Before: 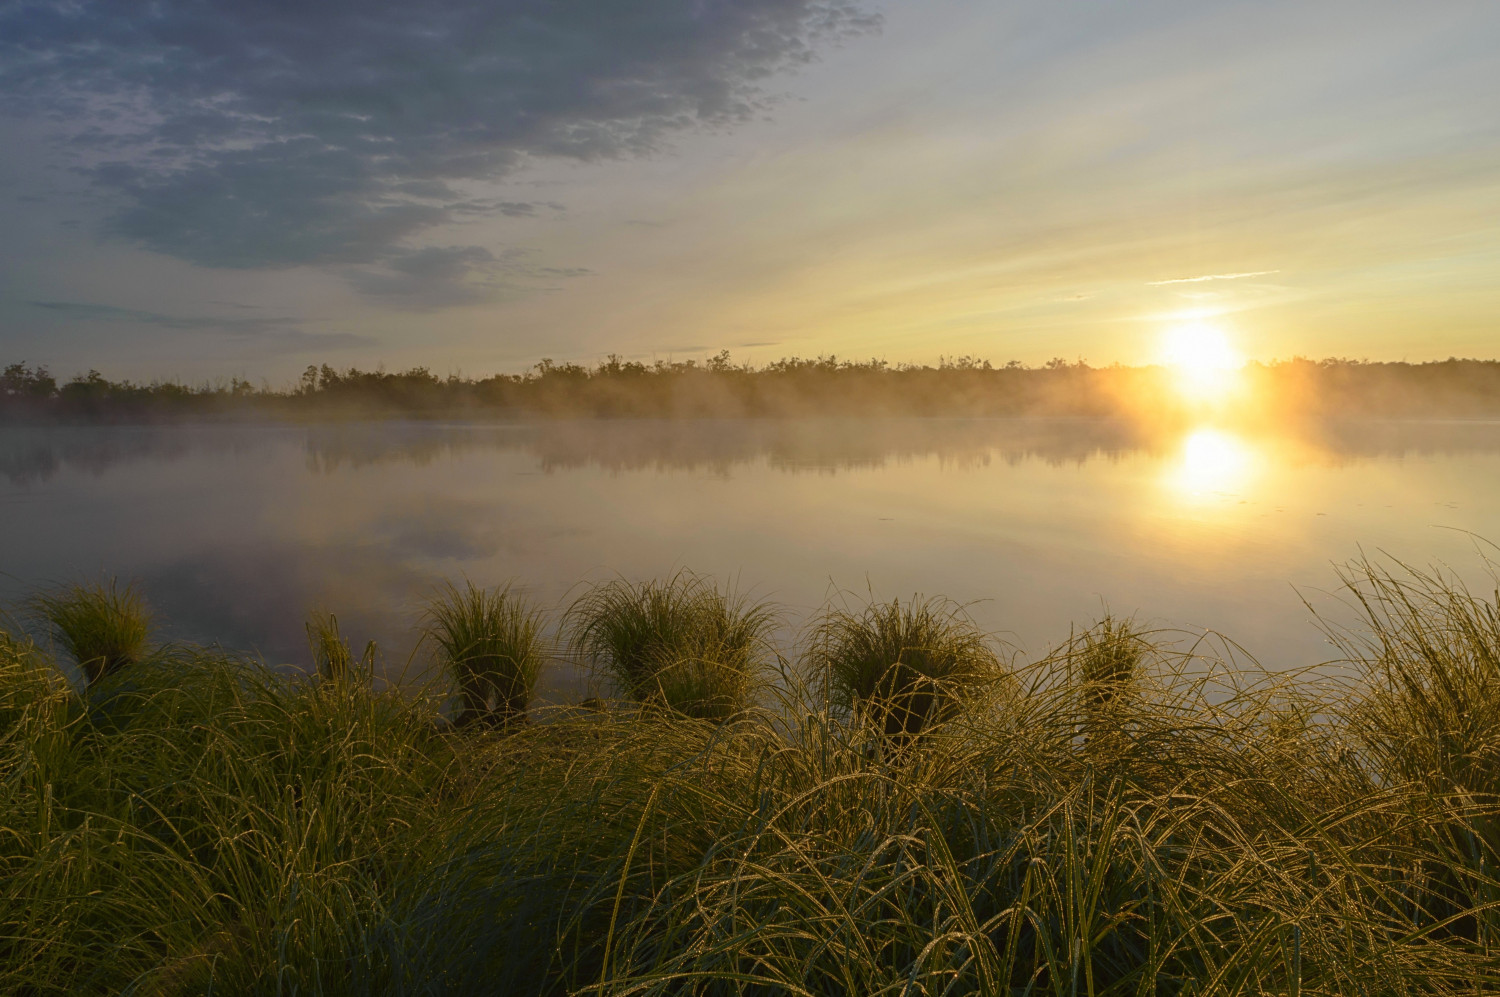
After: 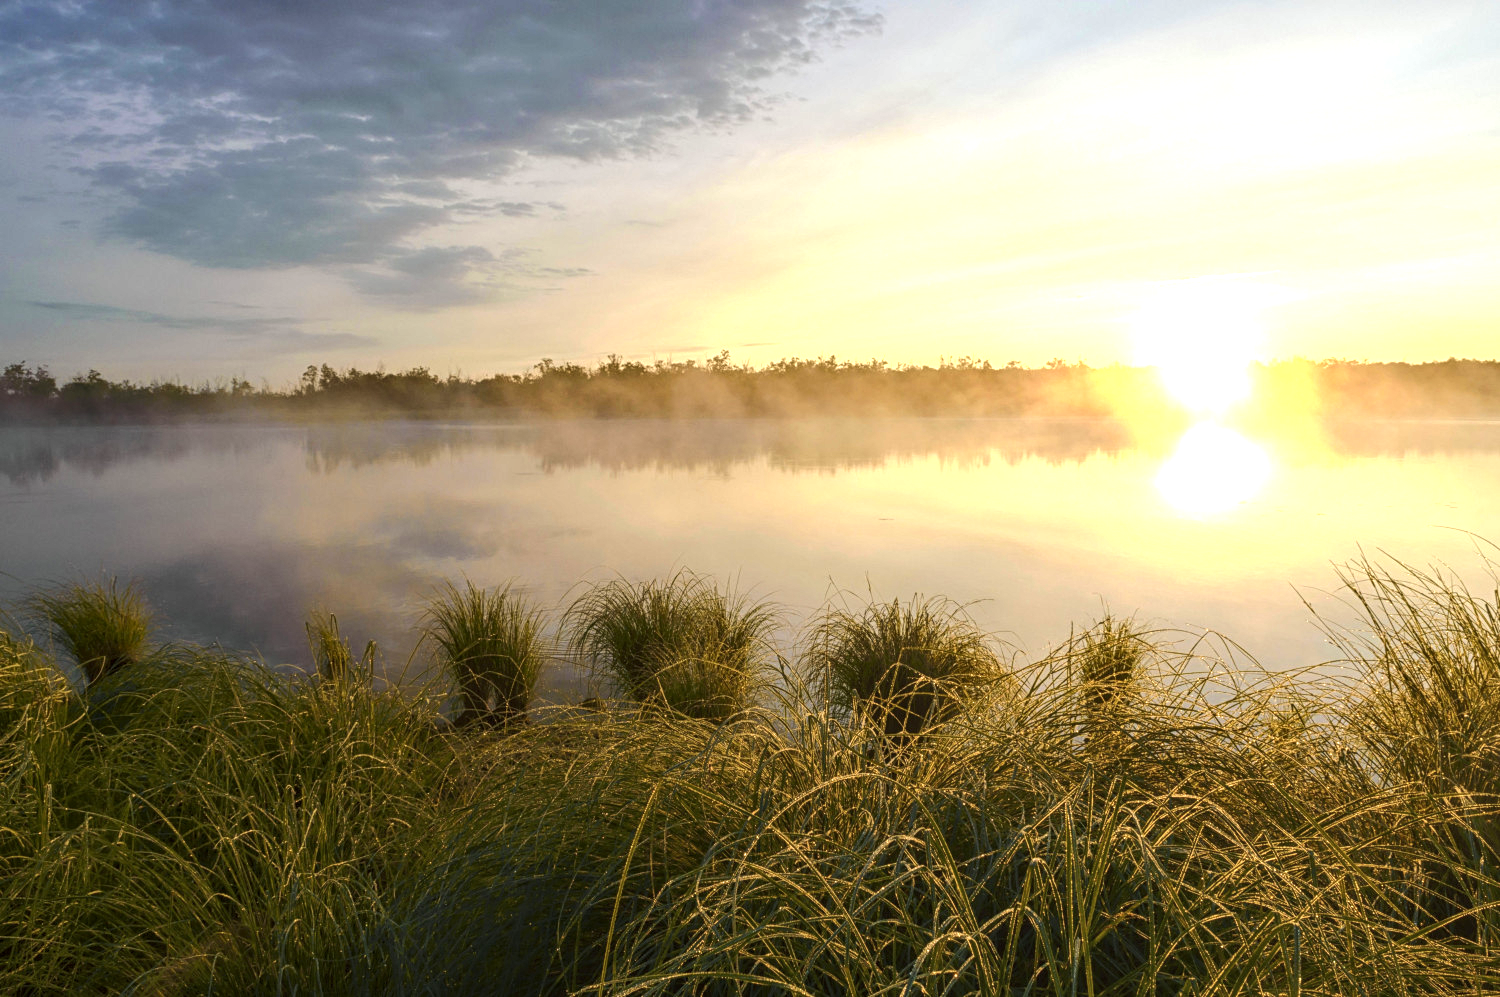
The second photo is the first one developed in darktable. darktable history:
tone equalizer: -8 EV -0.443 EV, -7 EV -0.364 EV, -6 EV -0.302 EV, -5 EV -0.221 EV, -3 EV 0.231 EV, -2 EV 0.319 EV, -1 EV 0.37 EV, +0 EV 0.416 EV, edges refinement/feathering 500, mask exposure compensation -1.57 EV, preserve details no
local contrast: on, module defaults
exposure: black level correction 0, exposure 0.896 EV, compensate highlight preservation false
